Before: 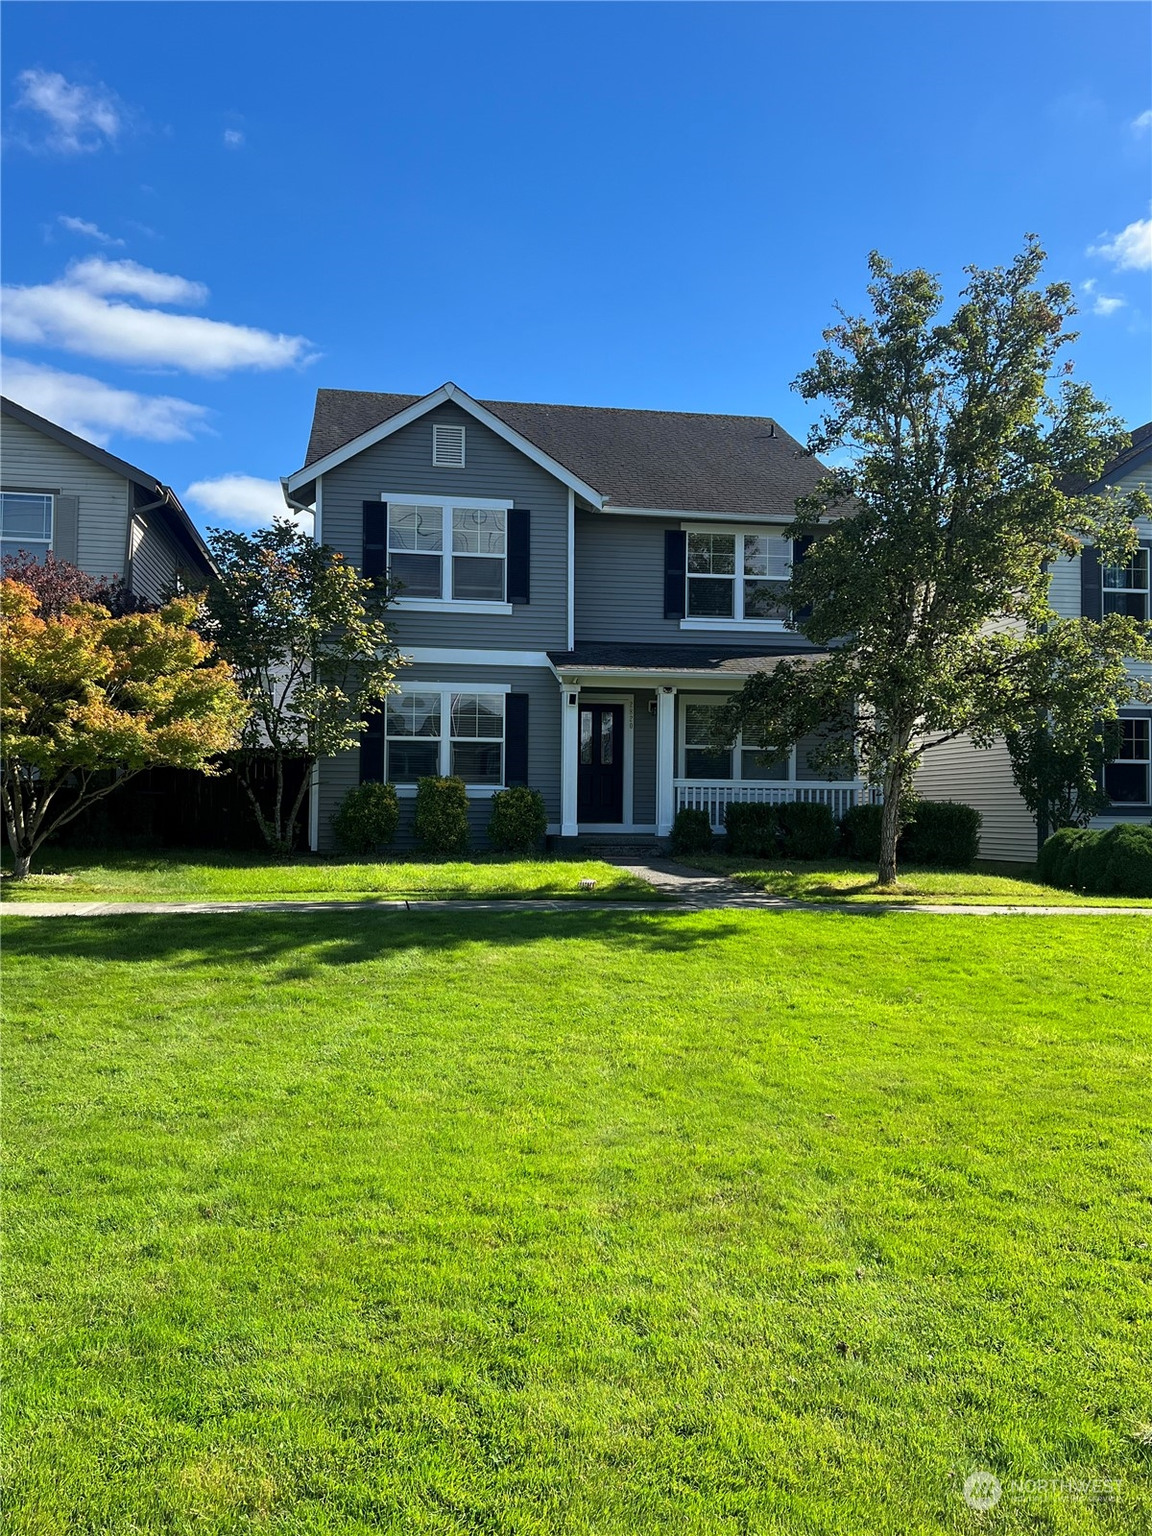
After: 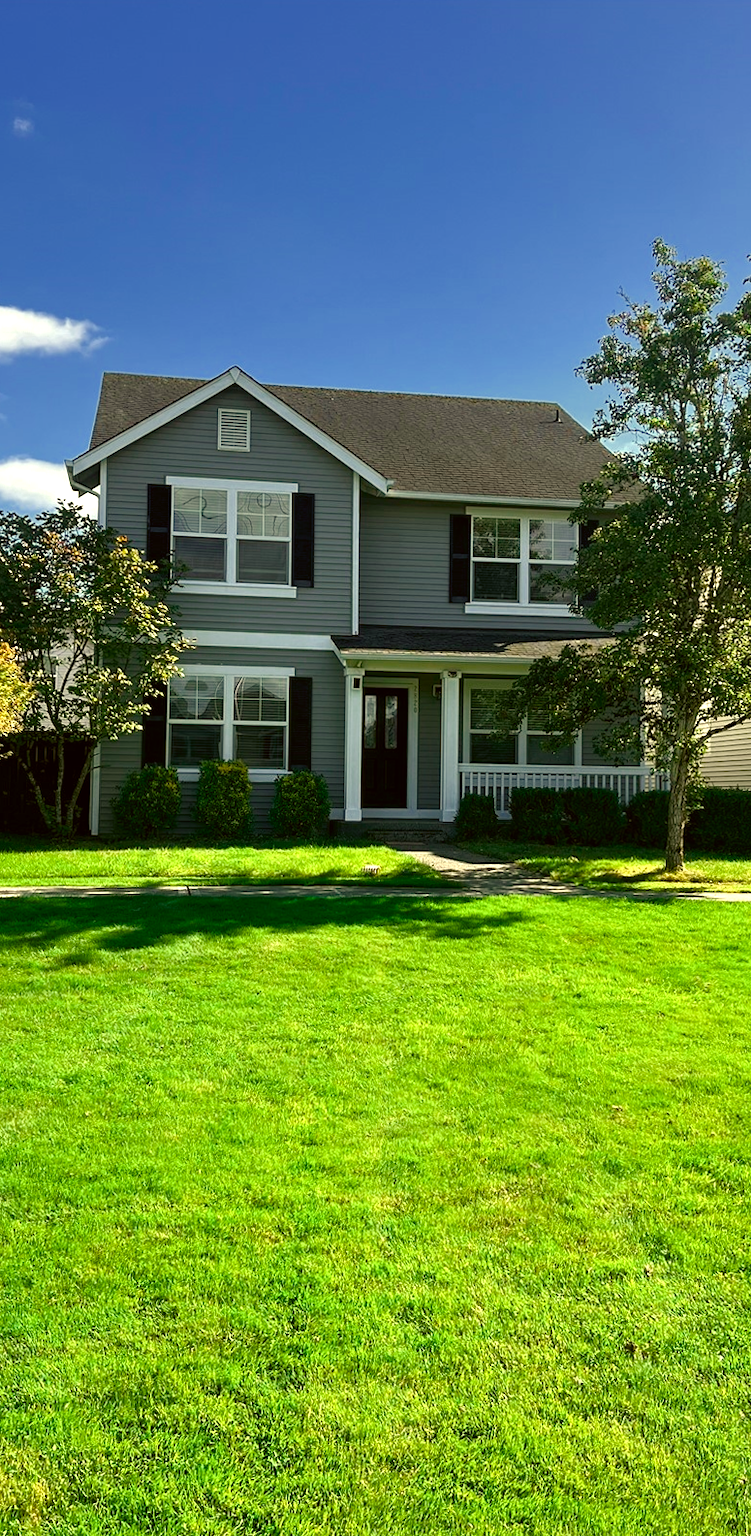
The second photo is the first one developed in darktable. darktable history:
color balance rgb: linear chroma grading › shadows -2.2%, linear chroma grading › highlights -15%, linear chroma grading › global chroma -10%, linear chroma grading › mid-tones -10%, perceptual saturation grading › global saturation 45%, perceptual saturation grading › highlights -50%, perceptual saturation grading › shadows 30%, perceptual brilliance grading › global brilliance 18%, global vibrance 45%
rotate and perspective: rotation 0.226°, lens shift (vertical) -0.042, crop left 0.023, crop right 0.982, crop top 0.006, crop bottom 0.994
color correction: highlights a* 0.162, highlights b* 29.53, shadows a* -0.162, shadows b* 21.09
crop and rotate: left 18.442%, right 15.508%
color zones: curves: ch0 [(0, 0.5) (0.125, 0.4) (0.25, 0.5) (0.375, 0.4) (0.5, 0.4) (0.625, 0.35) (0.75, 0.35) (0.875, 0.5)]; ch1 [(0, 0.35) (0.125, 0.45) (0.25, 0.35) (0.375, 0.35) (0.5, 0.35) (0.625, 0.35) (0.75, 0.45) (0.875, 0.35)]; ch2 [(0, 0.6) (0.125, 0.5) (0.25, 0.5) (0.375, 0.6) (0.5, 0.6) (0.625, 0.5) (0.75, 0.5) (0.875, 0.5)]
